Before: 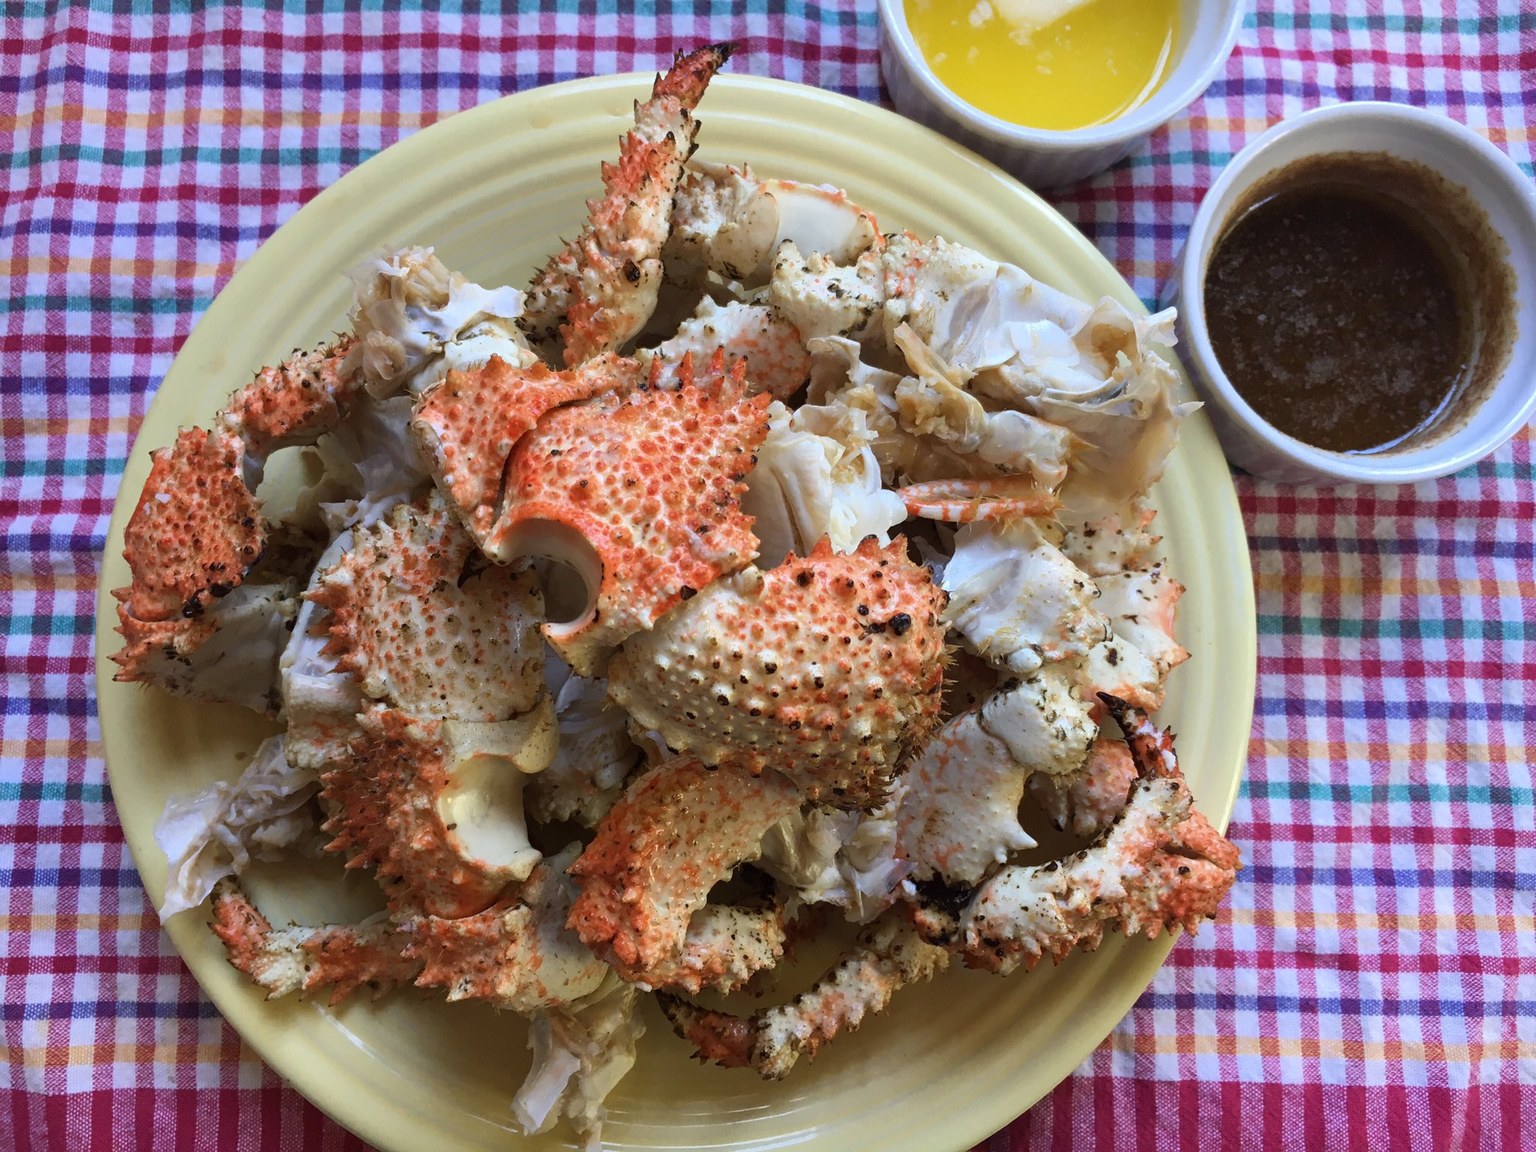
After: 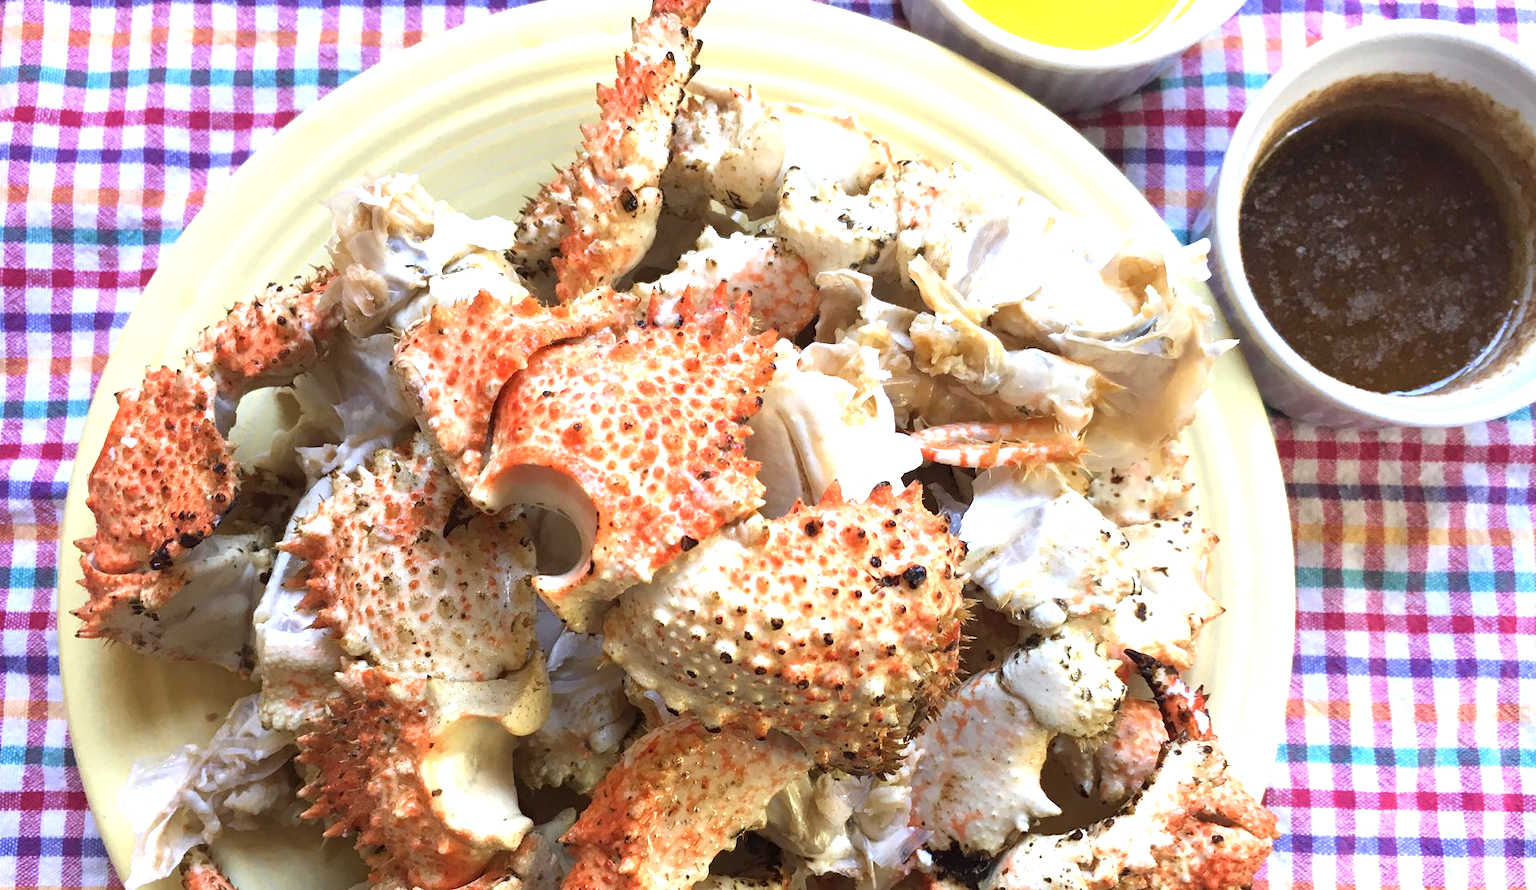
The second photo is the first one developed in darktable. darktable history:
exposure: black level correction 0, exposure 1.2 EV, compensate exposure bias true, compensate highlight preservation false
crop: left 2.737%, top 7.287%, right 3.421%, bottom 20.179%
